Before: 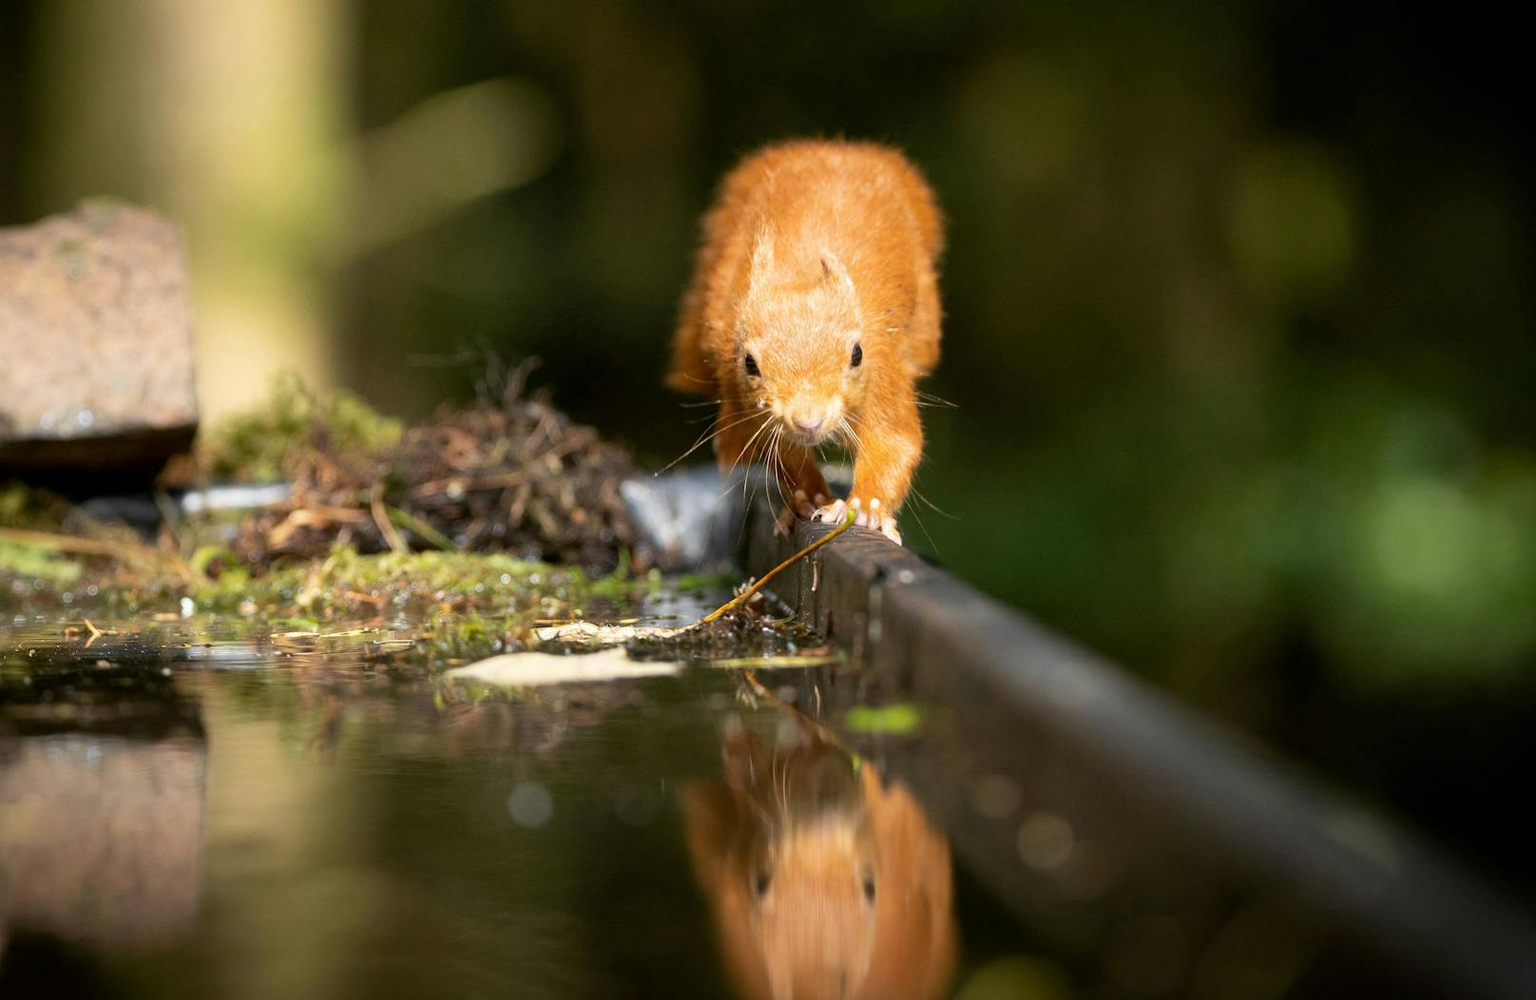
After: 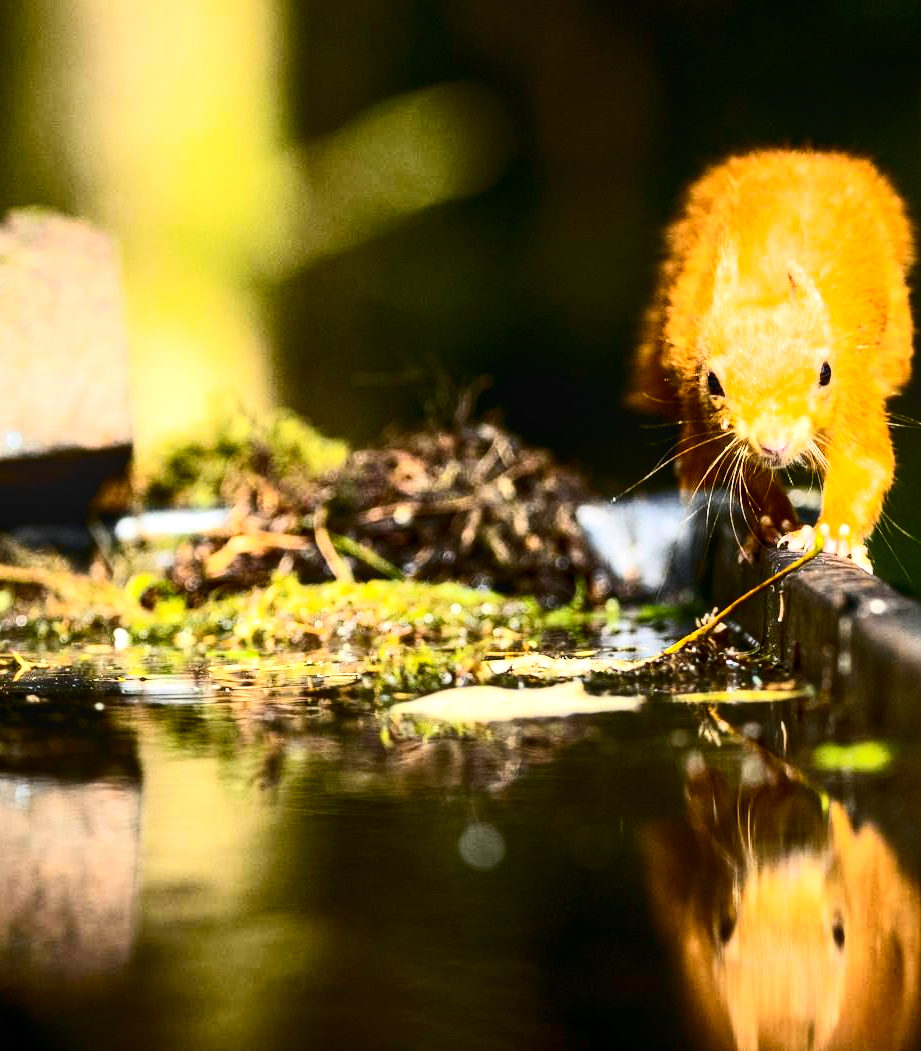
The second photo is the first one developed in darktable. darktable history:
color balance rgb: global offset › luminance -0.279%, global offset › hue 262.54°, perceptual saturation grading › global saturation 30.52%, perceptual brilliance grading › global brilliance 25.625%, global vibrance 20%
crop: left 4.728%, right 38.246%
local contrast: on, module defaults
contrast brightness saturation: contrast 0.488, saturation -0.088
exposure: exposure -0.153 EV, compensate exposure bias true, compensate highlight preservation false
